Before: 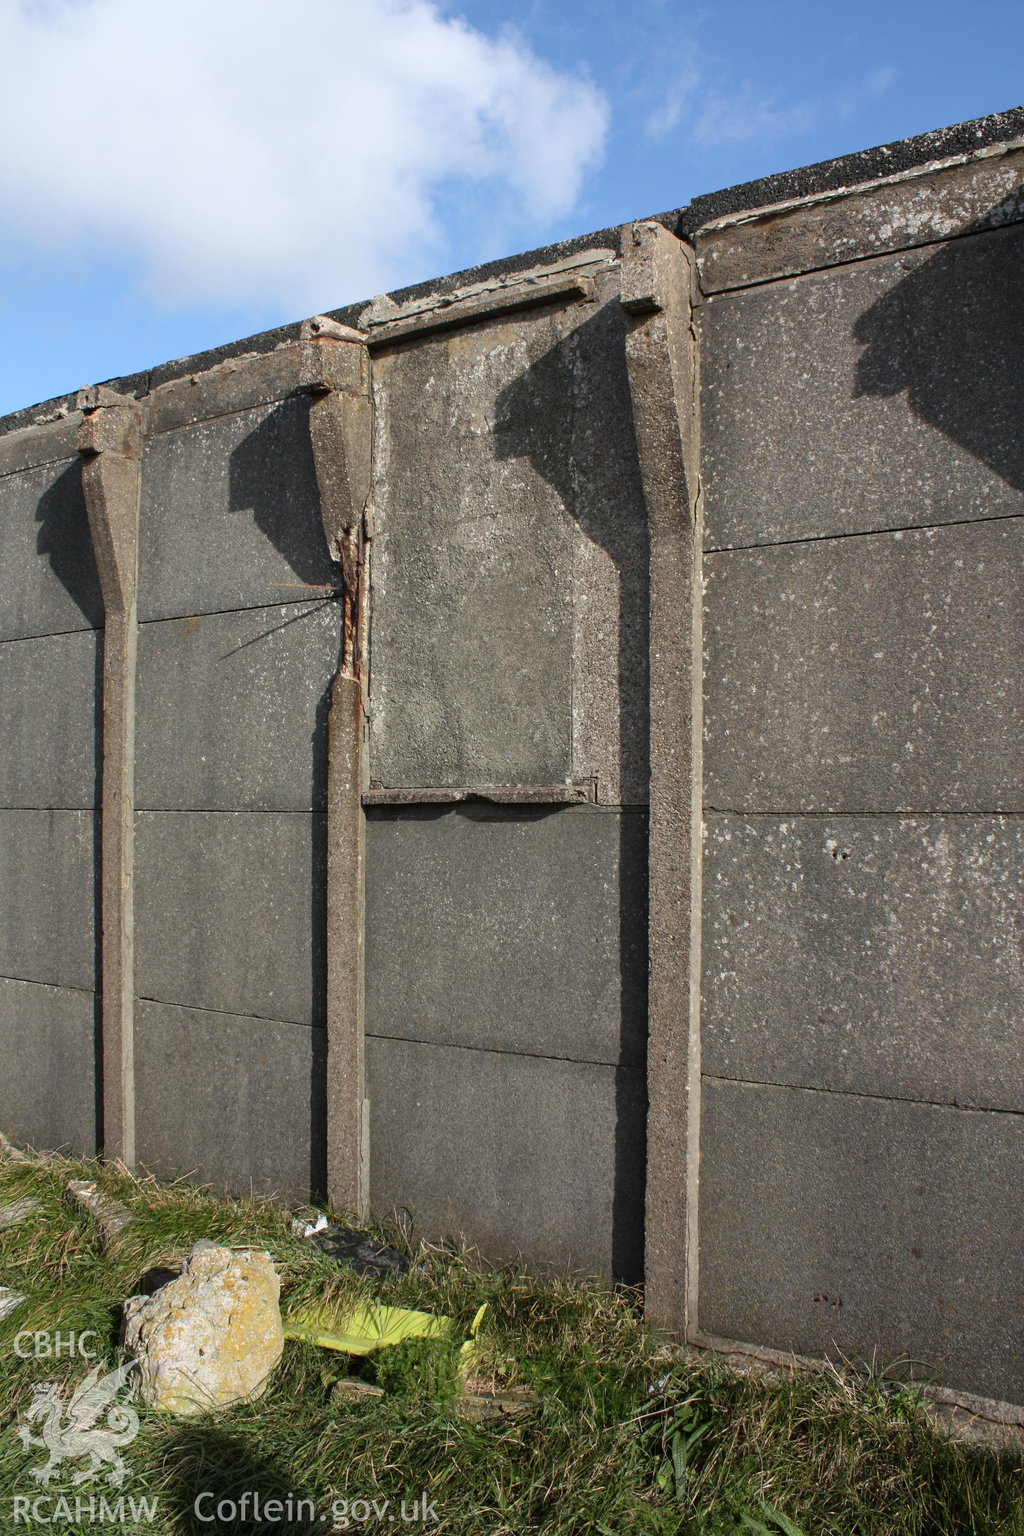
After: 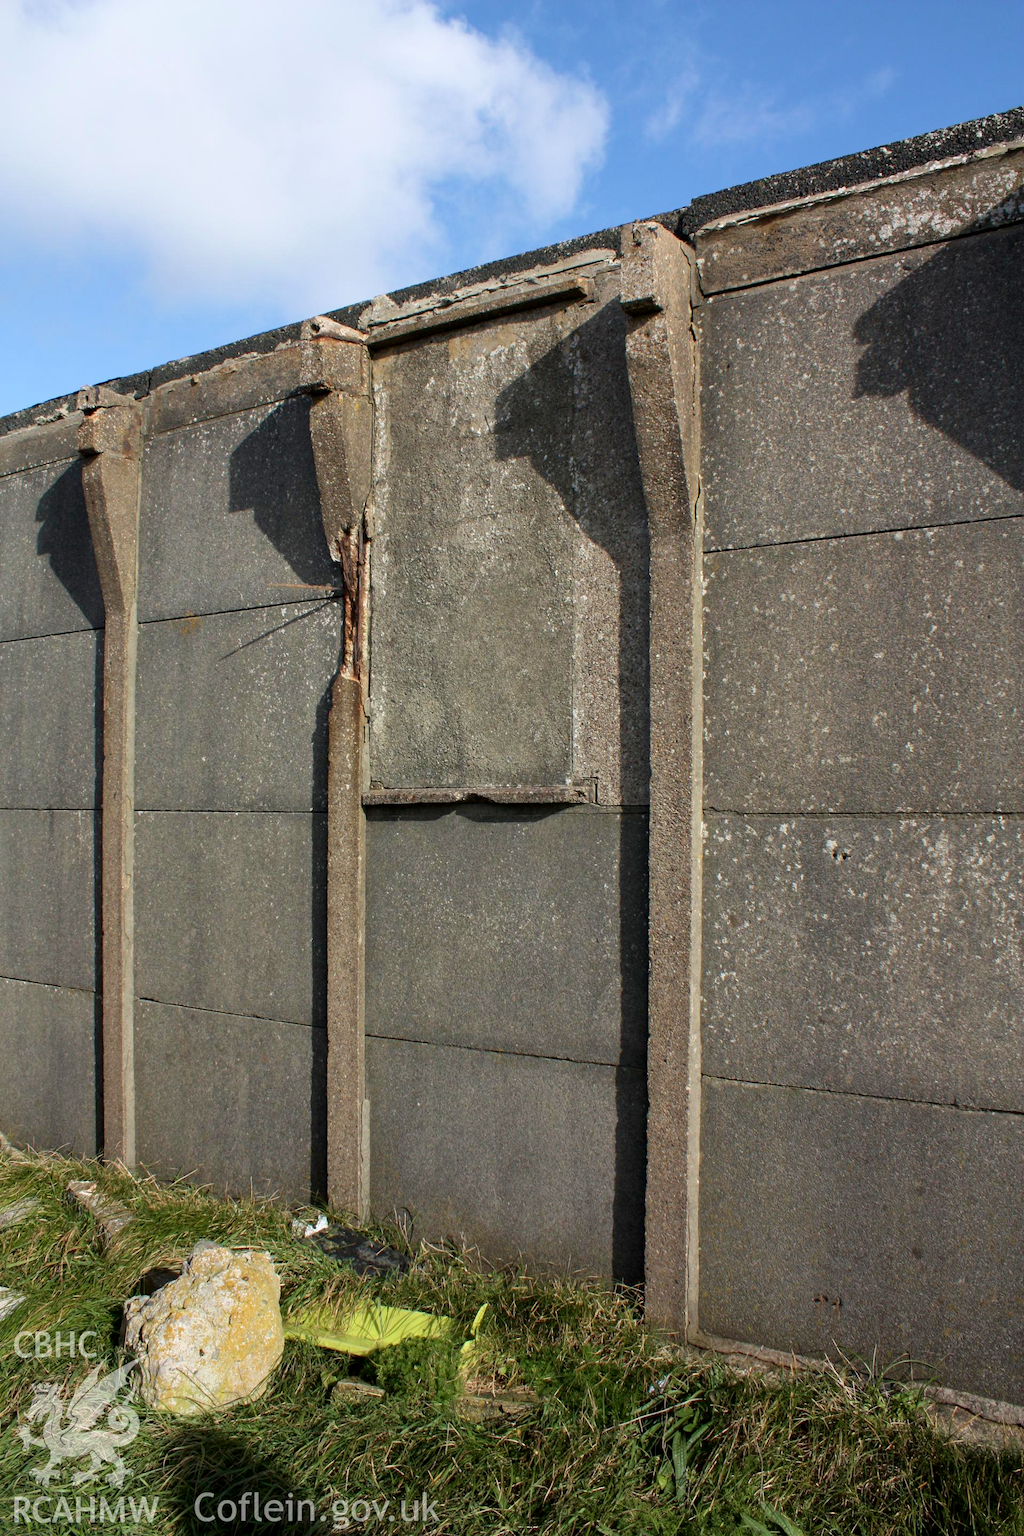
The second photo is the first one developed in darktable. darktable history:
exposure: black level correction 0.004, exposure 0.016 EV, compensate highlight preservation false
velvia: on, module defaults
